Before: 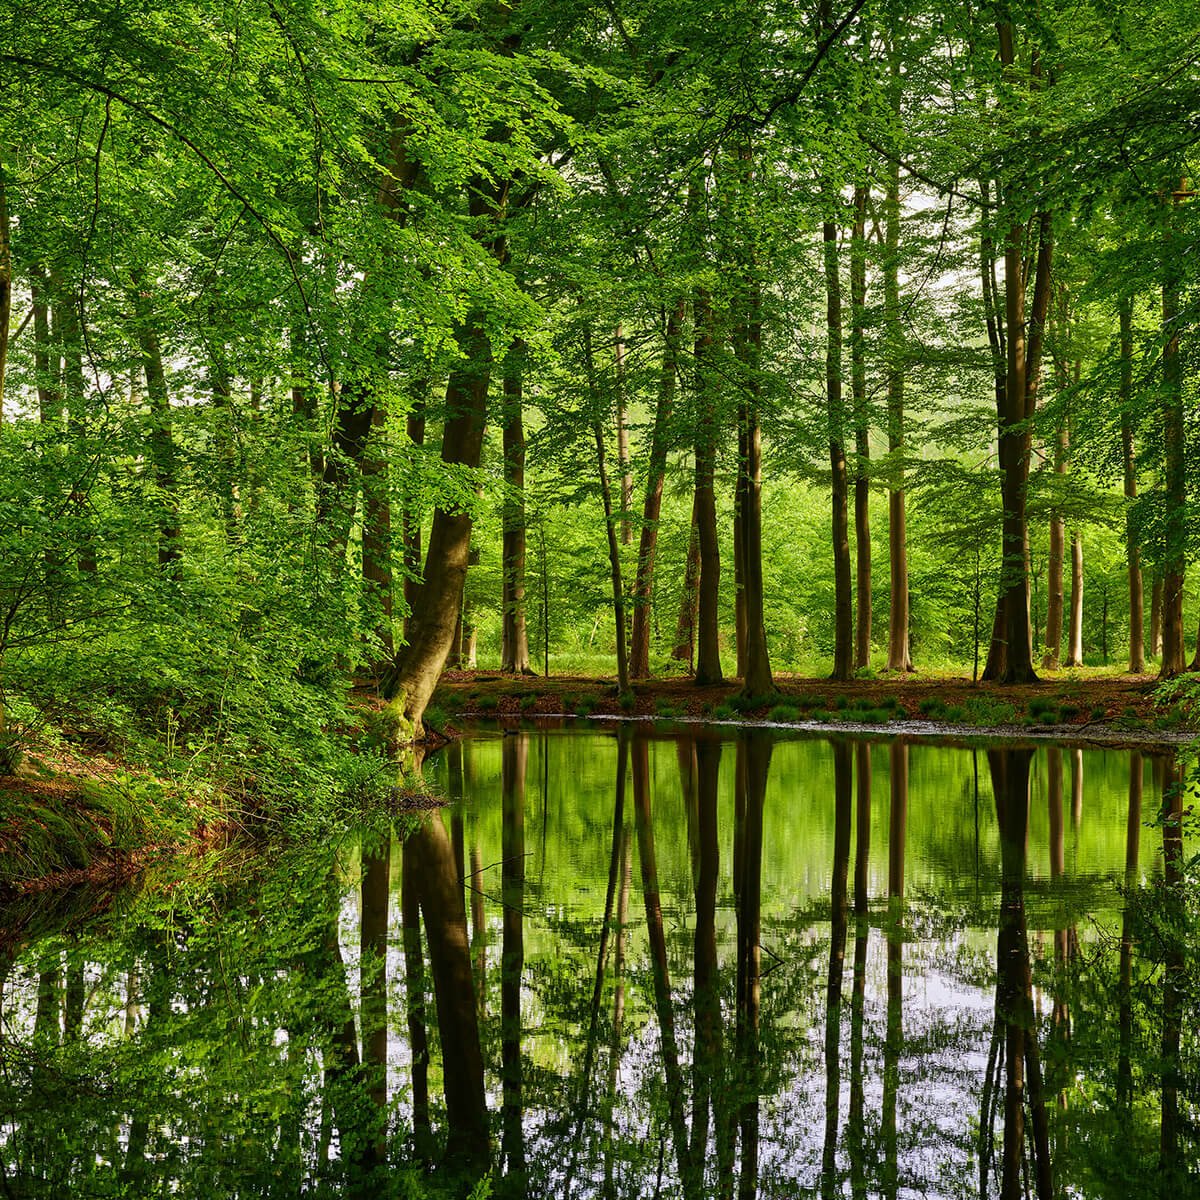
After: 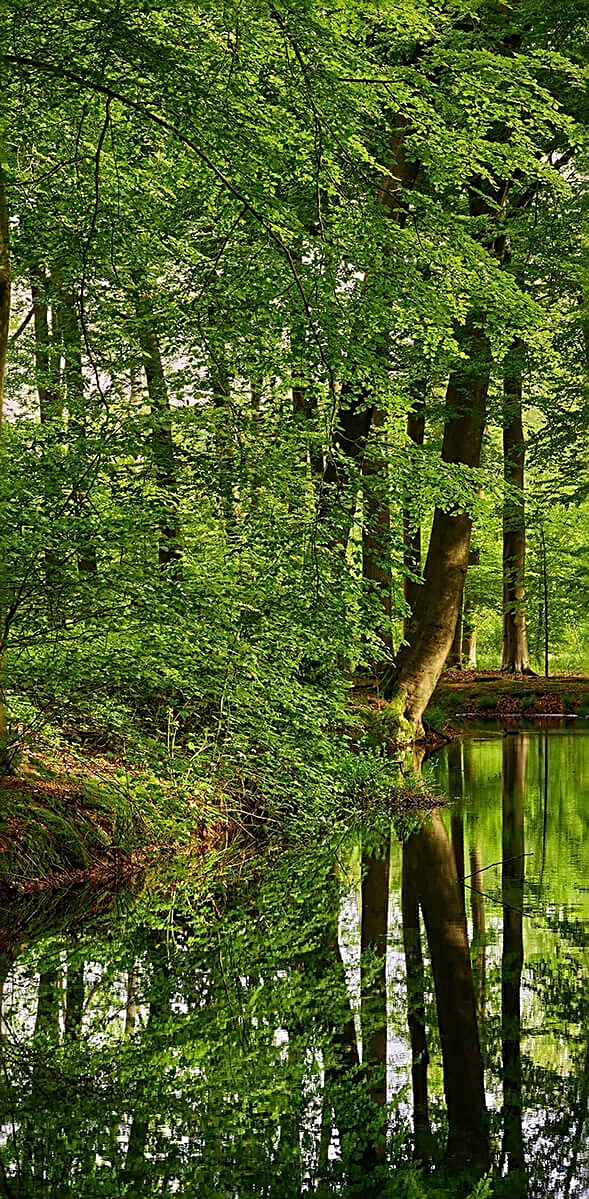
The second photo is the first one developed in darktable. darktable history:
graduated density: density 0.38 EV, hardness 21%, rotation -6.11°, saturation 32%
crop and rotate: left 0%, top 0%, right 50.845%
sharpen: radius 2.584, amount 0.688
